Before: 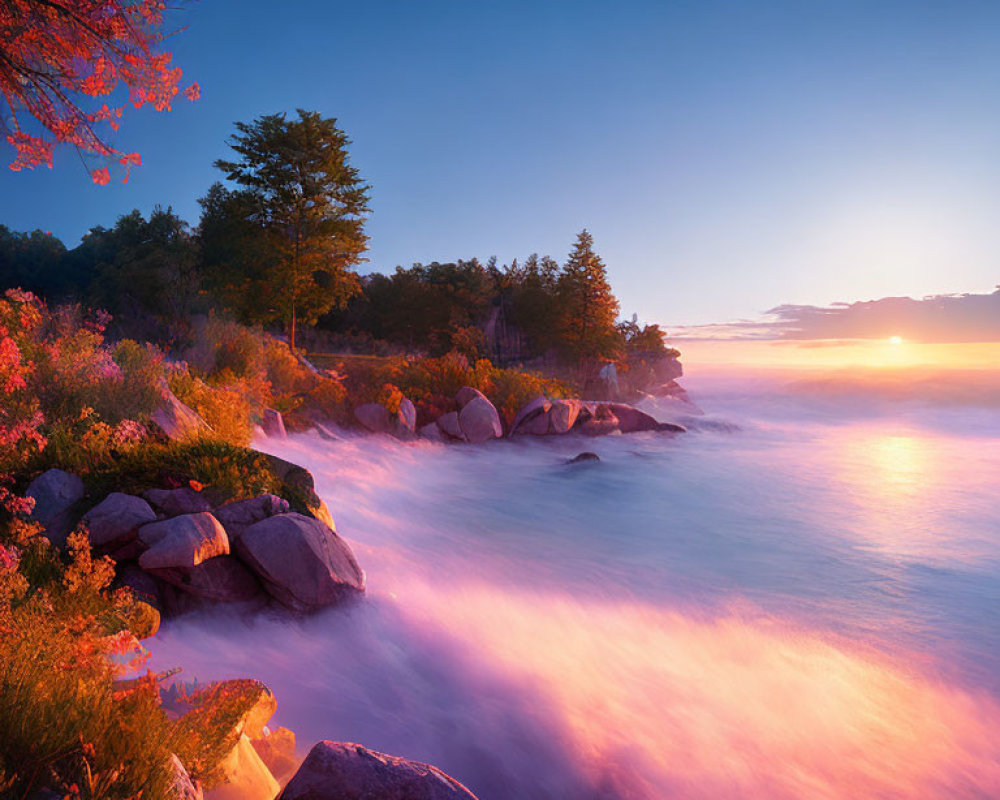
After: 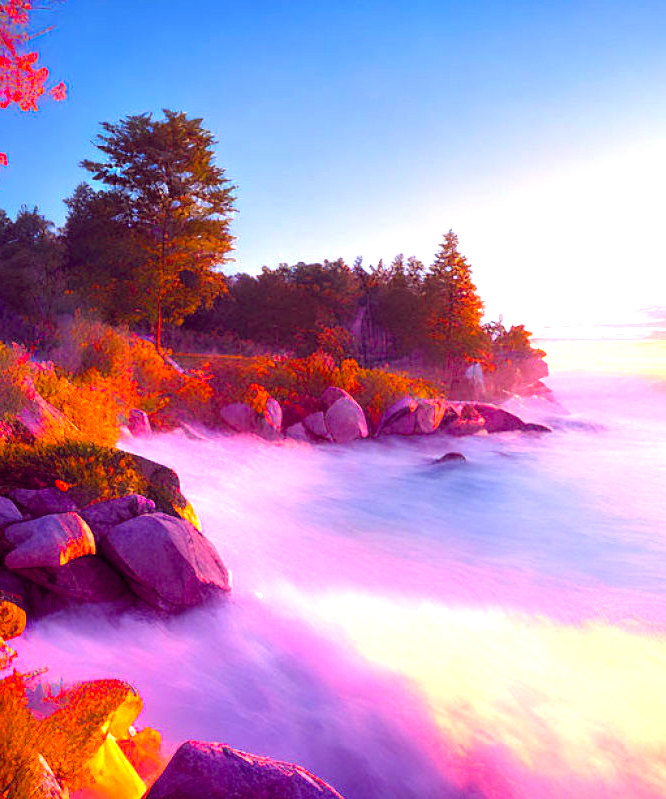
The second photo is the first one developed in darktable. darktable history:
exposure: black level correction 0, exposure 1.2 EV, compensate exposure bias true, compensate highlight preservation false
contrast equalizer: y [[0.5 ×6], [0.5 ×6], [0.975, 0.964, 0.925, 0.865, 0.793, 0.721], [0 ×6], [0 ×6]]
color balance rgb: shadows lift › chroma 6.43%, shadows lift › hue 305.74°, highlights gain › chroma 2.43%, highlights gain › hue 35.74°, global offset › chroma 0.28%, global offset › hue 320.29°, linear chroma grading › global chroma 5.5%, perceptual saturation grading › global saturation 30%, contrast 5.15%
crop and rotate: left 13.409%, right 19.924%
